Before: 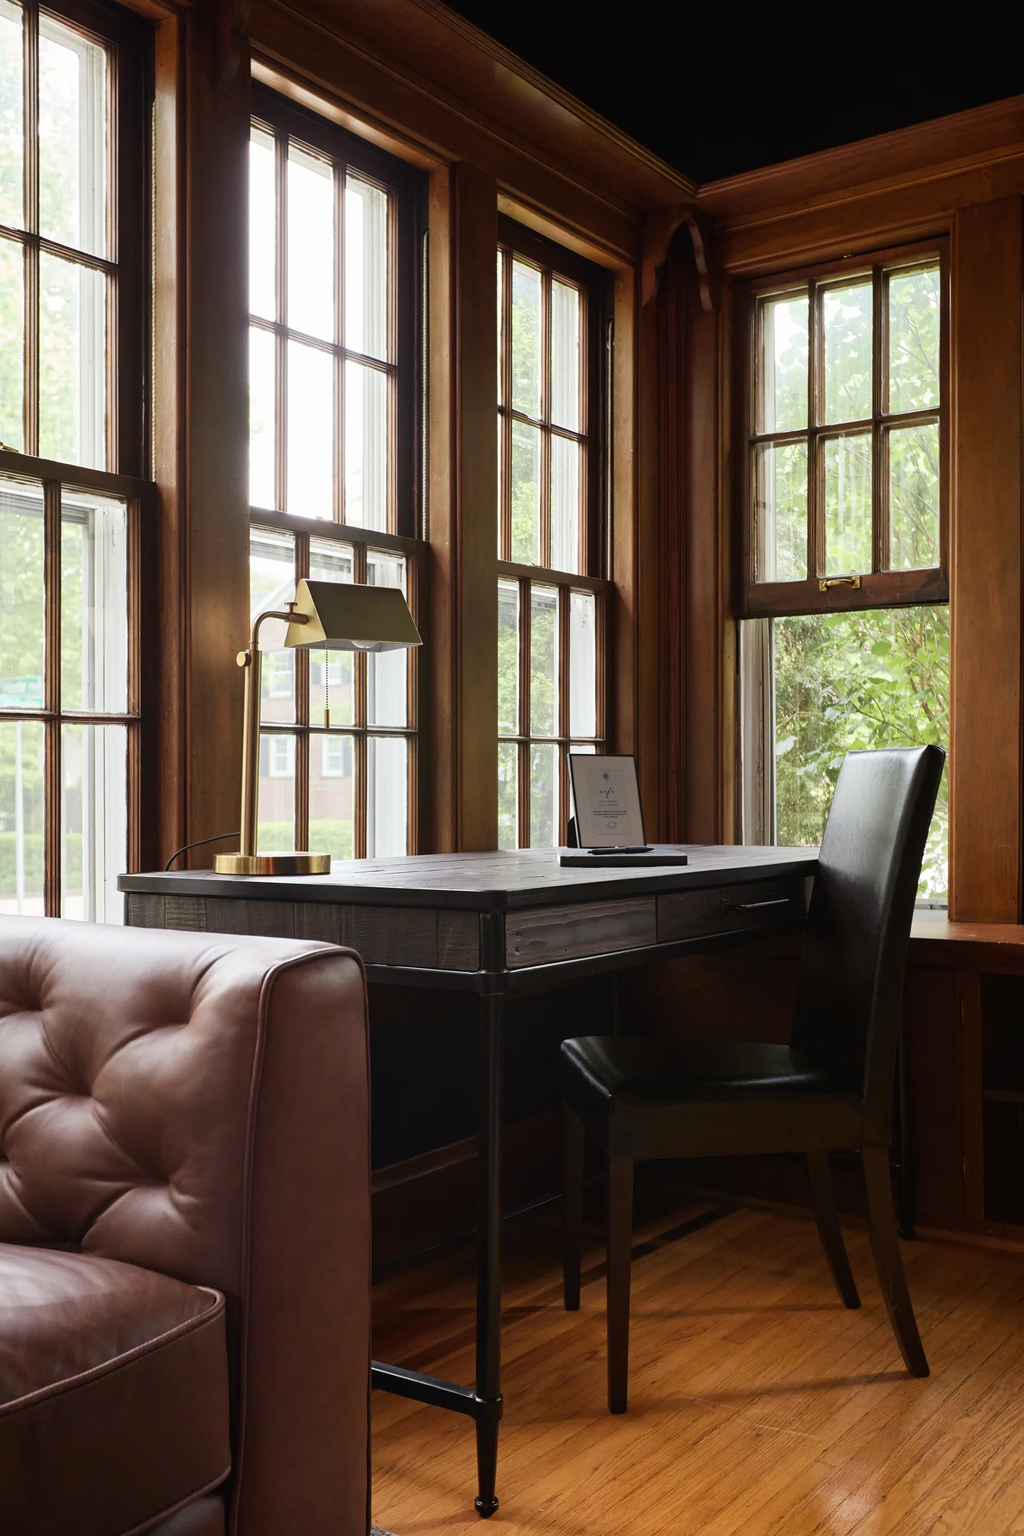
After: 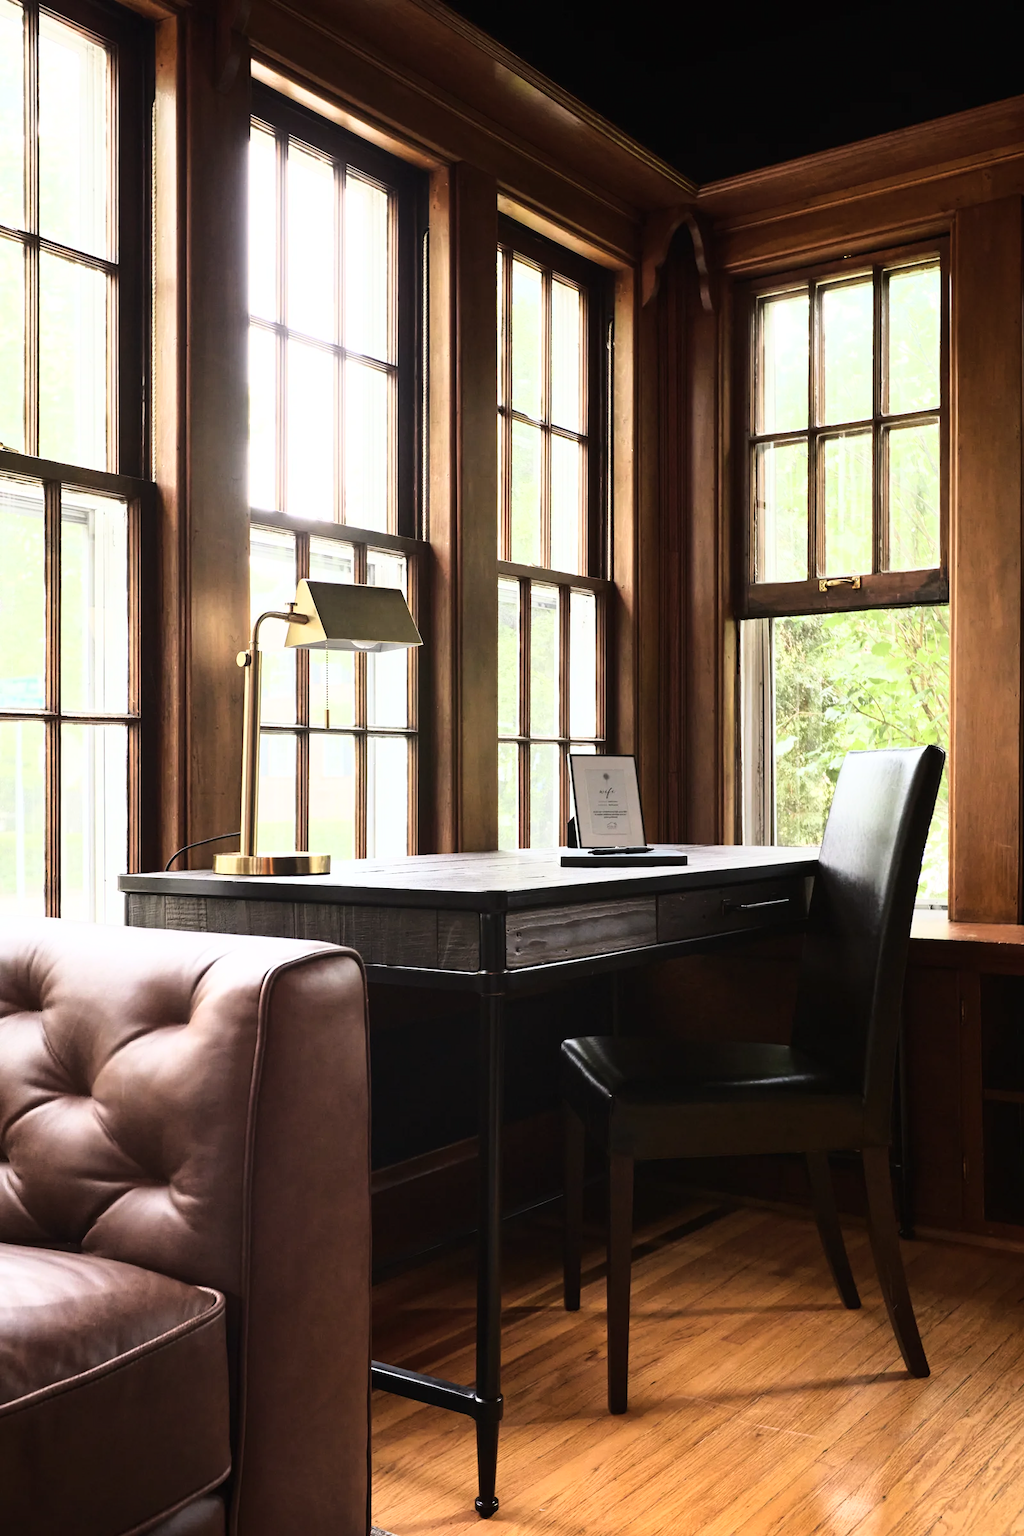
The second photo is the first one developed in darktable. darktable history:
color correction: highlights b* 0.006, saturation 0.855
base curve: curves: ch0 [(0, 0) (0.026, 0.03) (0.109, 0.232) (0.351, 0.748) (0.669, 0.968) (1, 1)]
